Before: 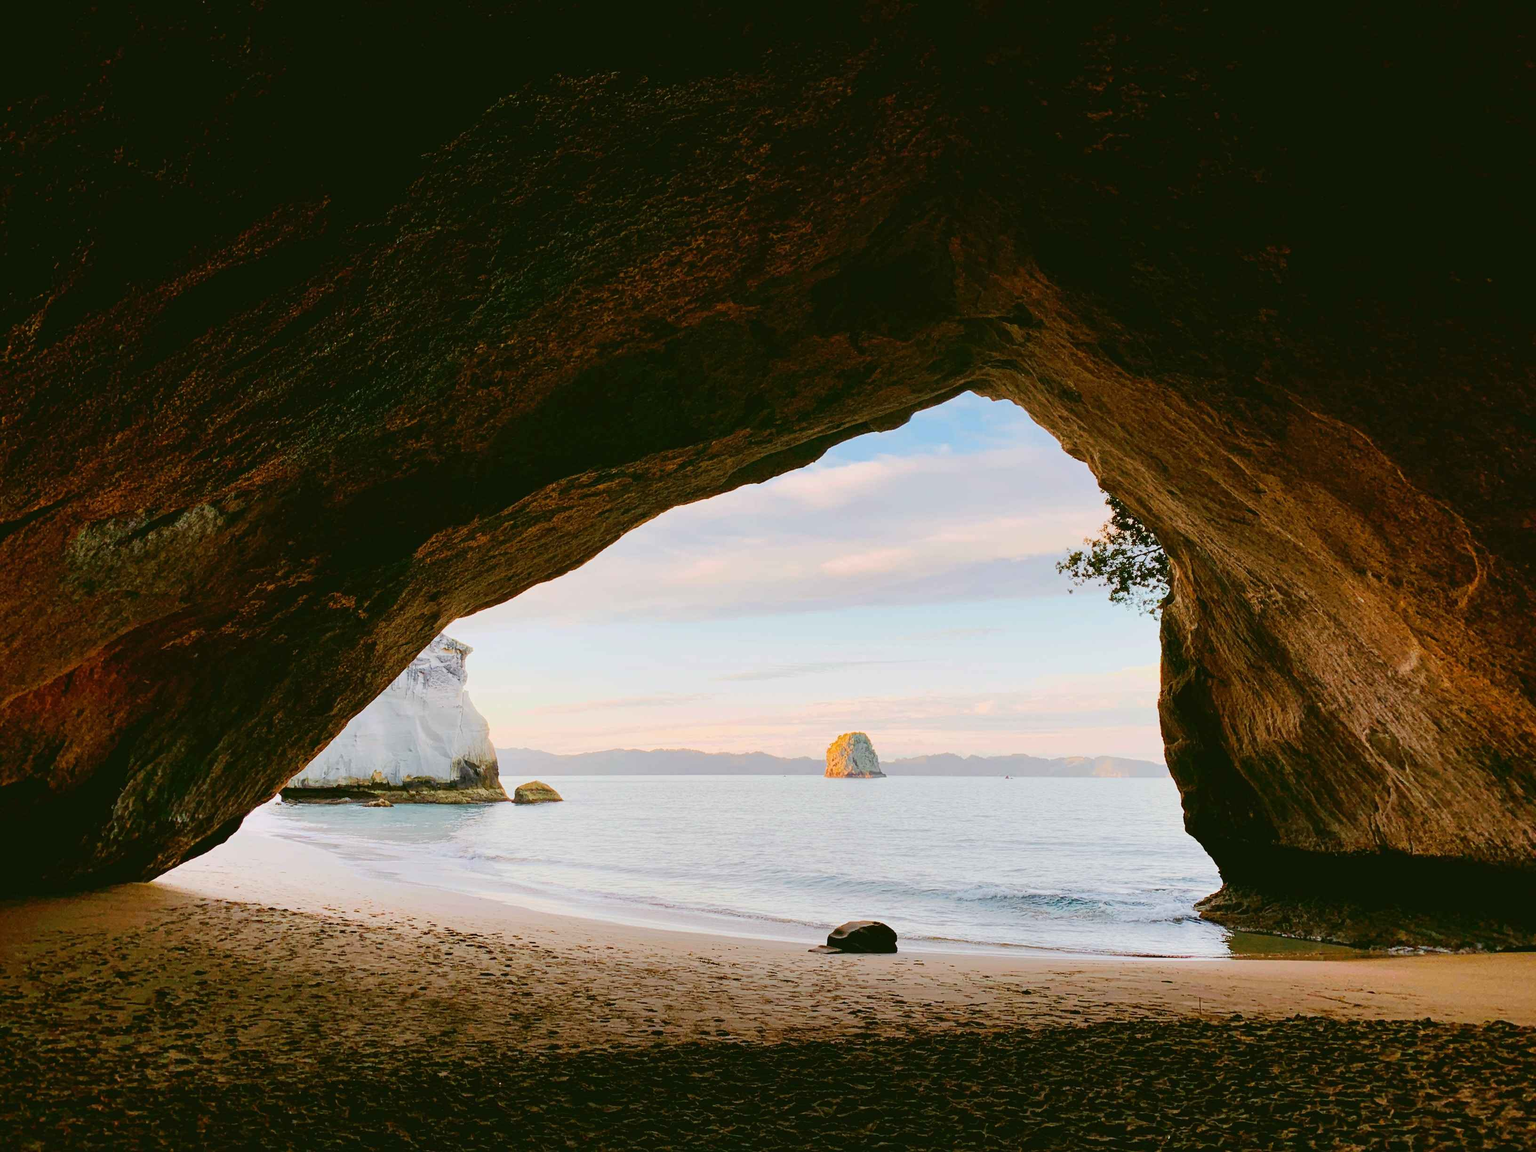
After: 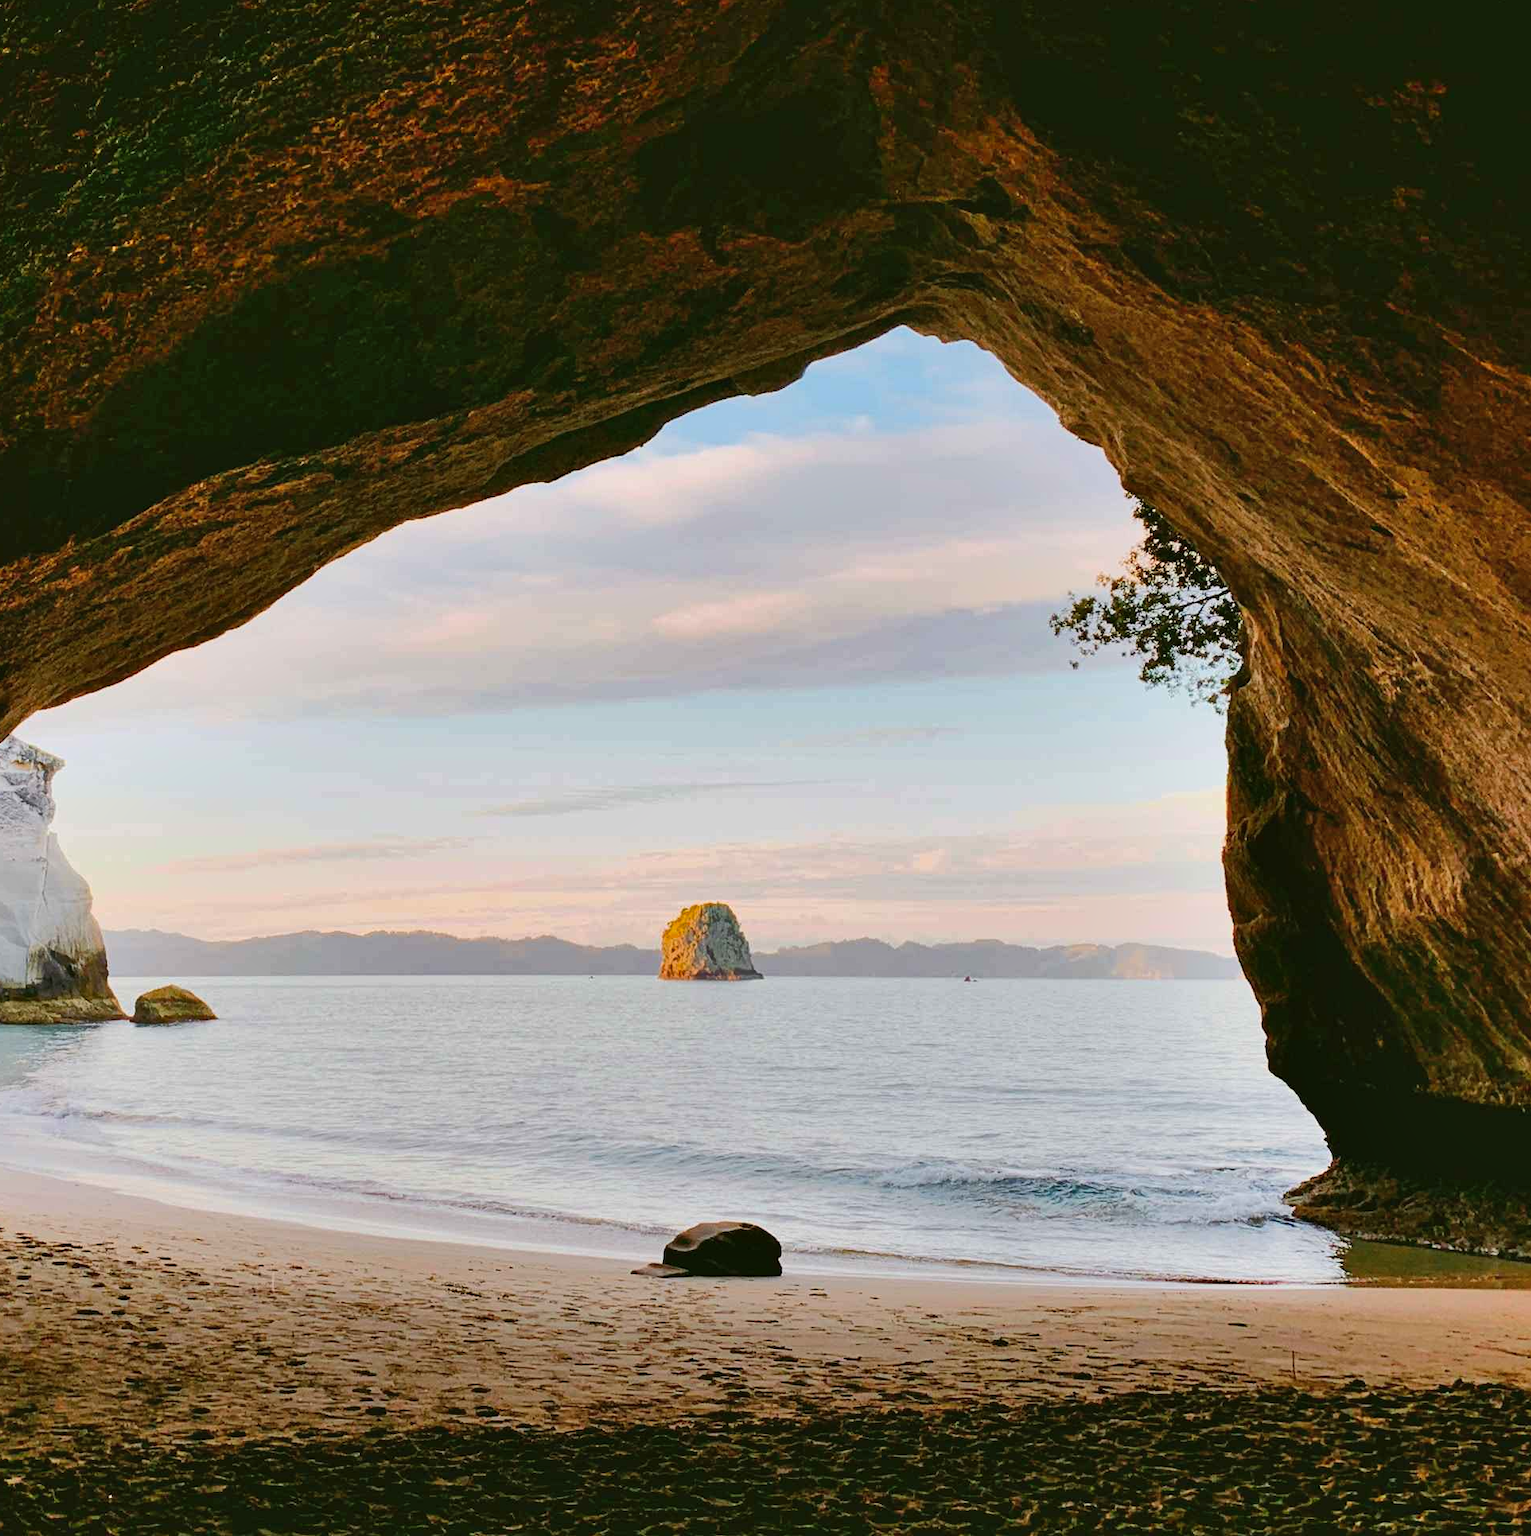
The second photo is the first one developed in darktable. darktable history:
exposure: exposure -0.178 EV, compensate highlight preservation false
shadows and highlights: low approximation 0.01, soften with gaussian
levels: mode automatic, levels [0, 0.499, 1]
crop and rotate: left 28.333%, top 17.211%, right 12.687%, bottom 3.899%
